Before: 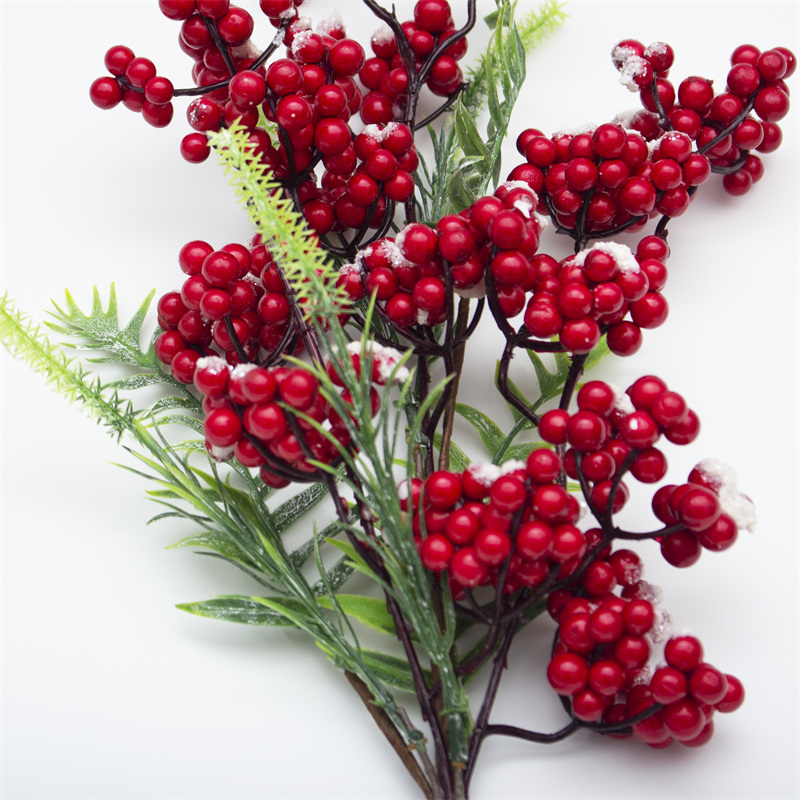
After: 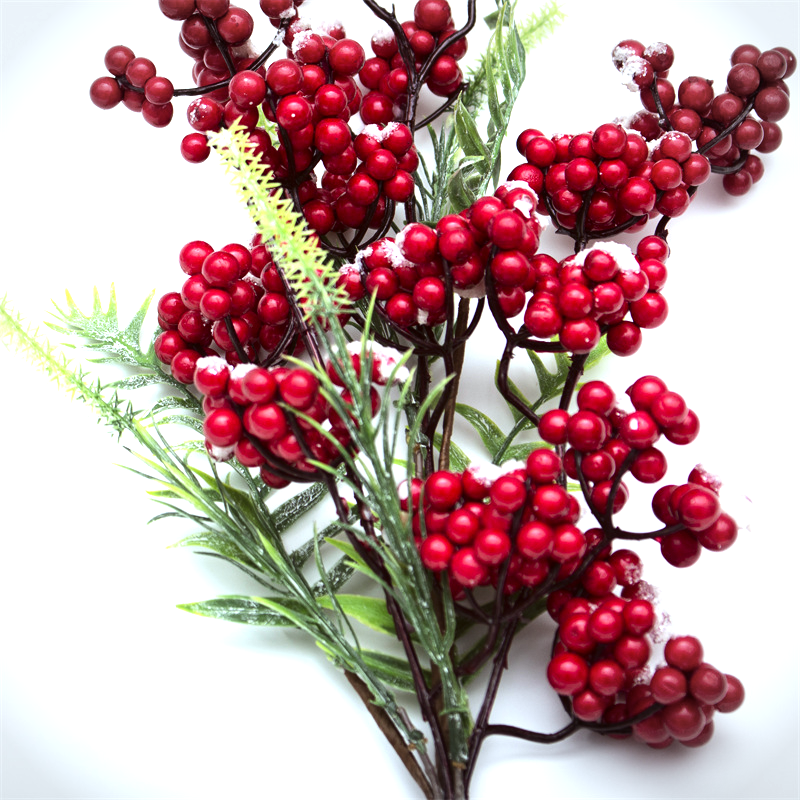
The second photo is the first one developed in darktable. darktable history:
exposure: exposure 0.191 EV, compensate highlight preservation false
tone equalizer: -8 EV -0.75 EV, -7 EV -0.7 EV, -6 EV -0.6 EV, -5 EV -0.4 EV, -3 EV 0.4 EV, -2 EV 0.6 EV, -1 EV 0.7 EV, +0 EV 0.75 EV, edges refinement/feathering 500, mask exposure compensation -1.57 EV, preserve details no
vignetting: on, module defaults
color correction: highlights a* -3.28, highlights b* -6.24, shadows a* 3.1, shadows b* 5.19
